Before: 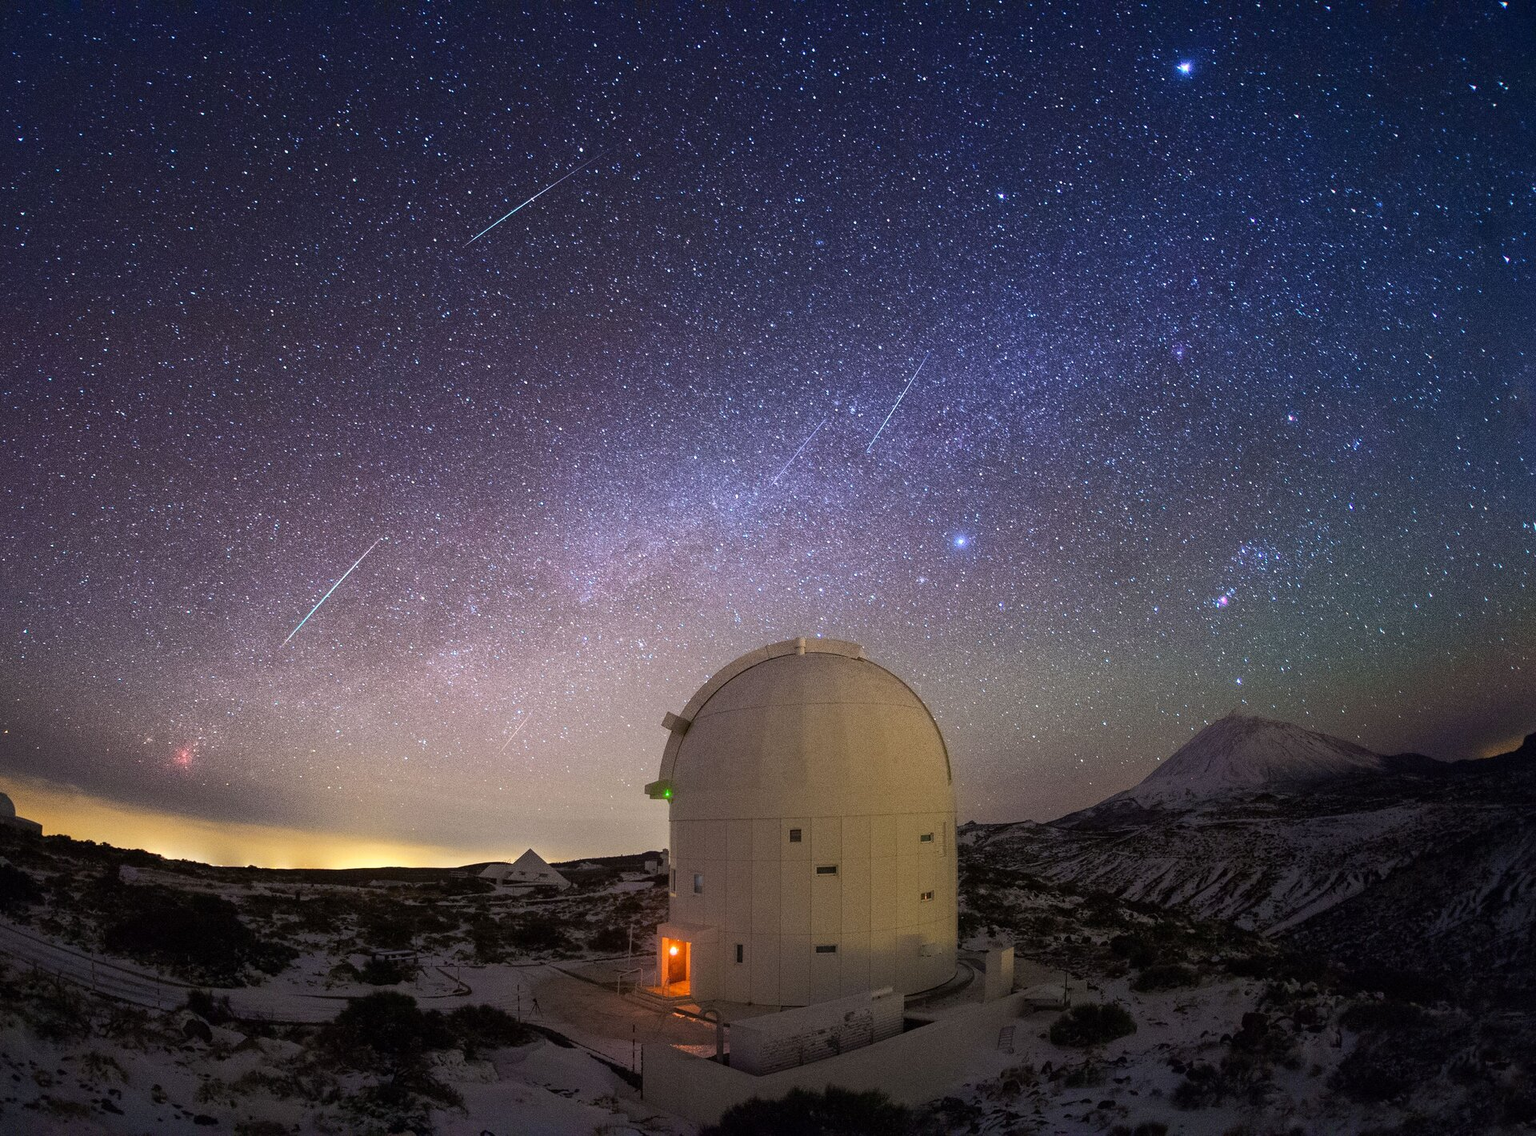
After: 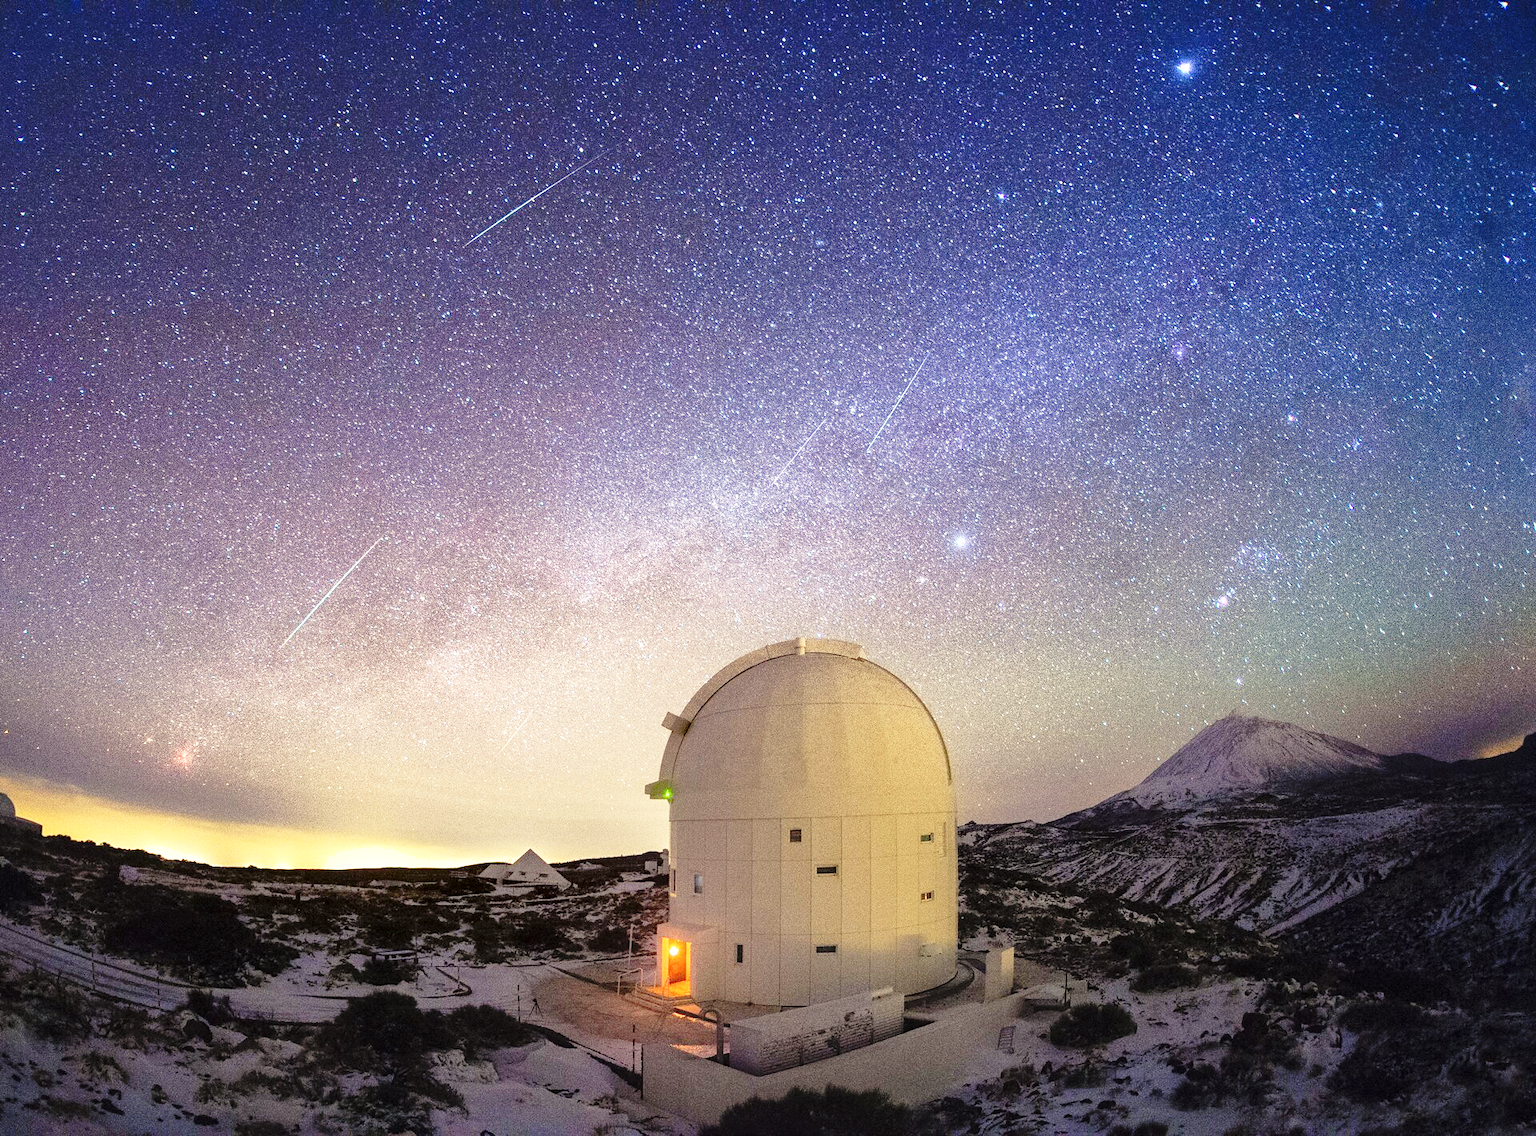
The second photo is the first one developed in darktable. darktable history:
exposure: black level correction 0, exposure 0.5 EV, compensate highlight preservation false
color balance rgb: shadows lift › chroma 2%, shadows lift › hue 263°, highlights gain › chroma 8%, highlights gain › hue 84°, linear chroma grading › global chroma -15%, saturation formula JzAzBz (2021)
base curve: curves: ch0 [(0, 0) (0.028, 0.03) (0.105, 0.232) (0.387, 0.748) (0.754, 0.968) (1, 1)], fusion 1, exposure shift 0.576, preserve colors none
shadows and highlights: shadows 30
